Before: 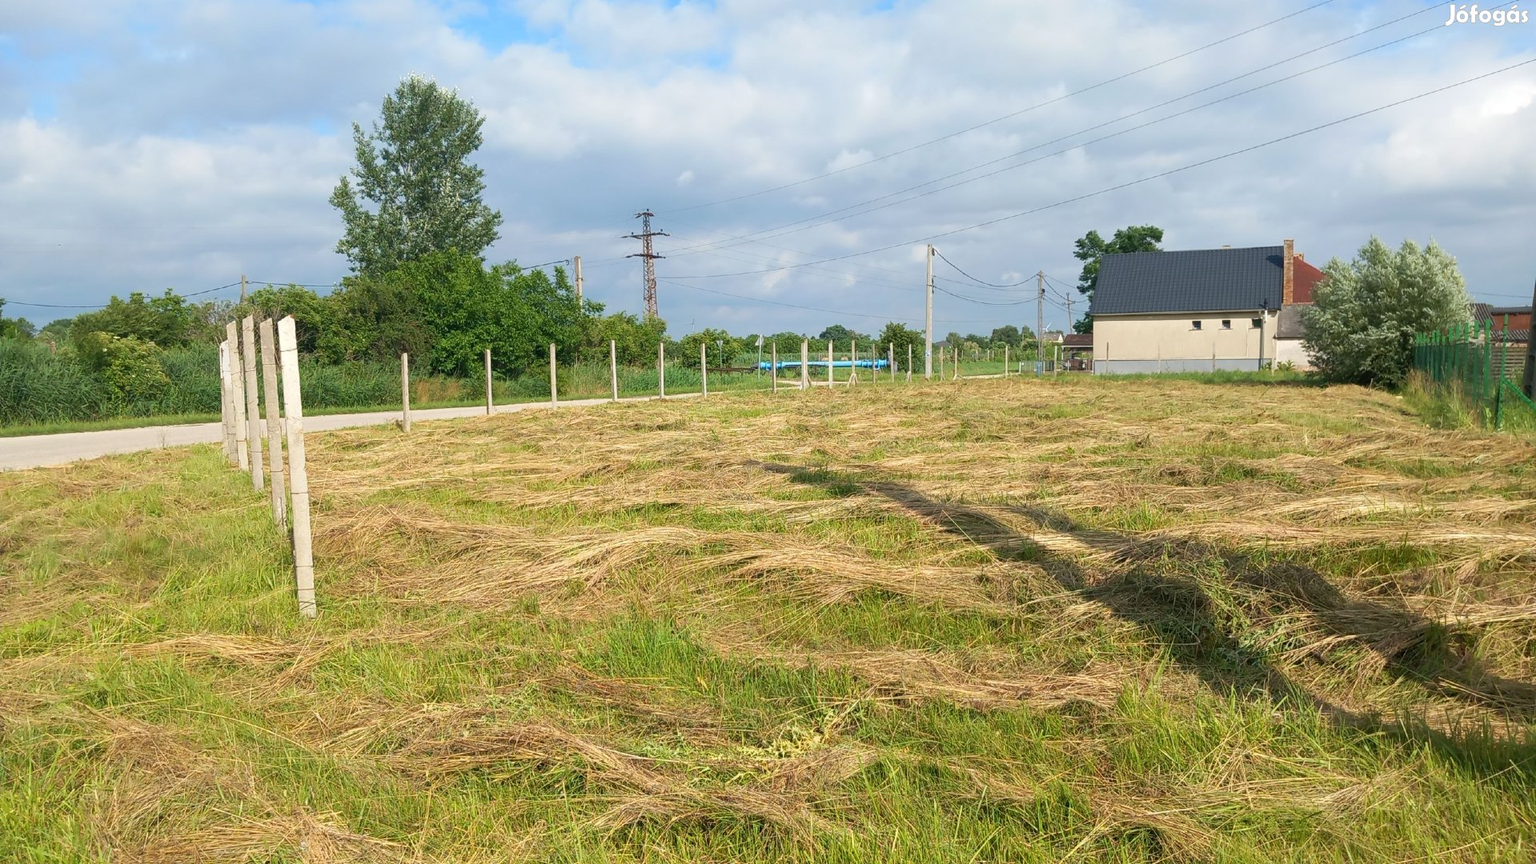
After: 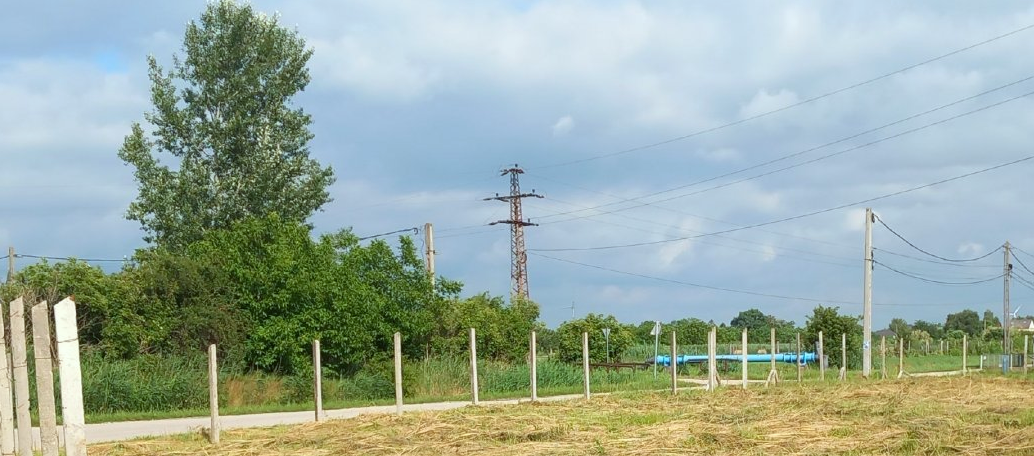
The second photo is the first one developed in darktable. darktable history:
crop: left 15.306%, top 9.065%, right 30.789%, bottom 48.638%
color correction: highlights a* -2.73, highlights b* -2.09, shadows a* 2.41, shadows b* 2.73
